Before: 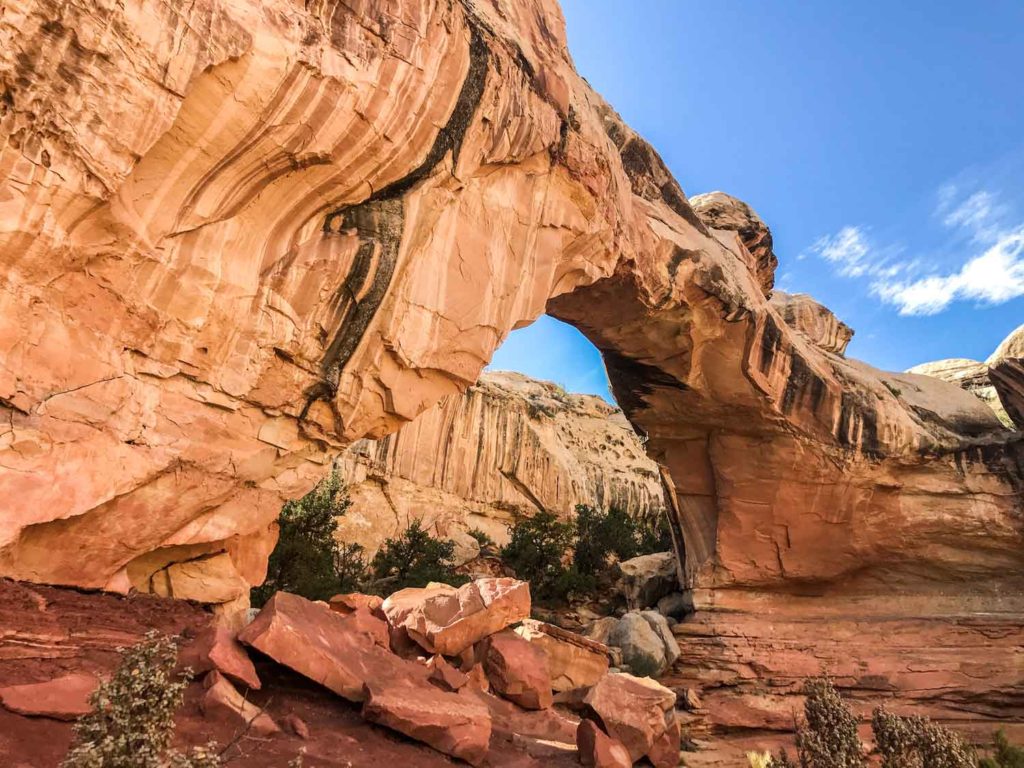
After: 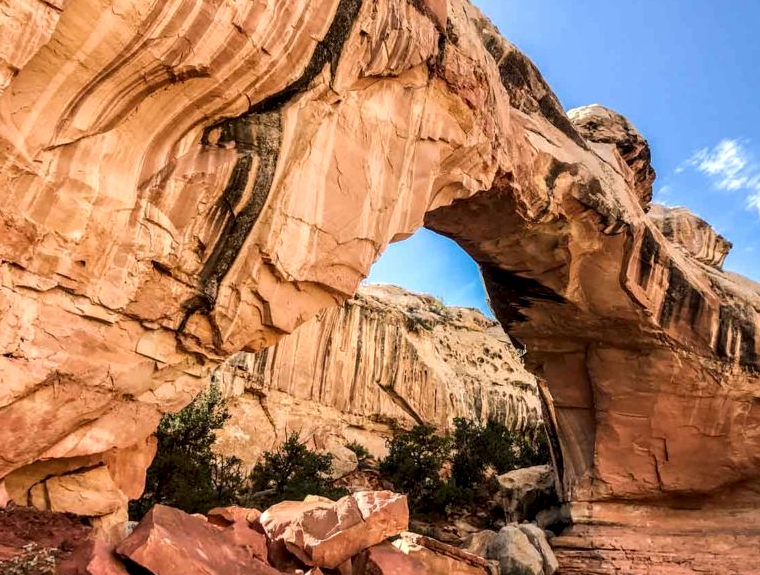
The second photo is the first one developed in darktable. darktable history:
local contrast: detail 134%, midtone range 0.745
crop and rotate: left 11.931%, top 11.404%, right 13.811%, bottom 13.679%
